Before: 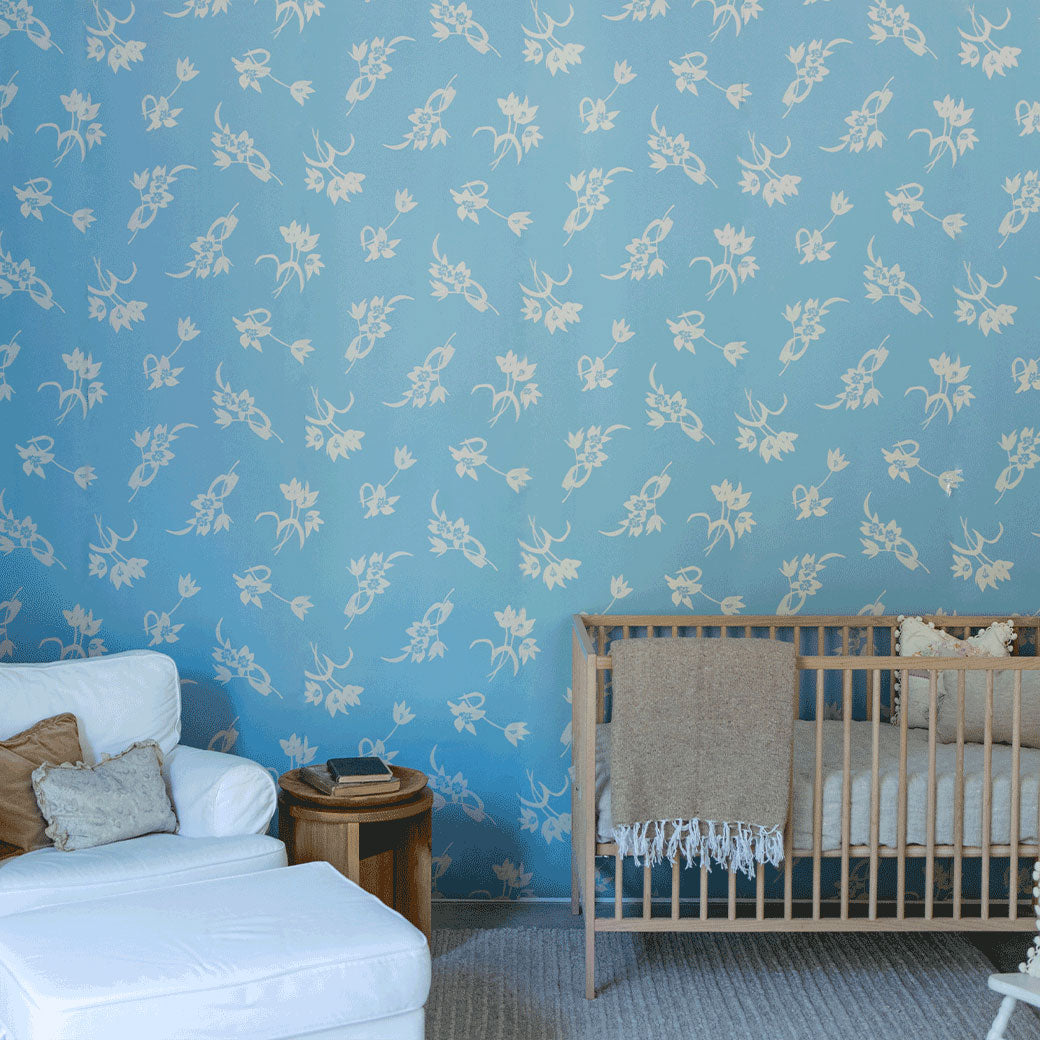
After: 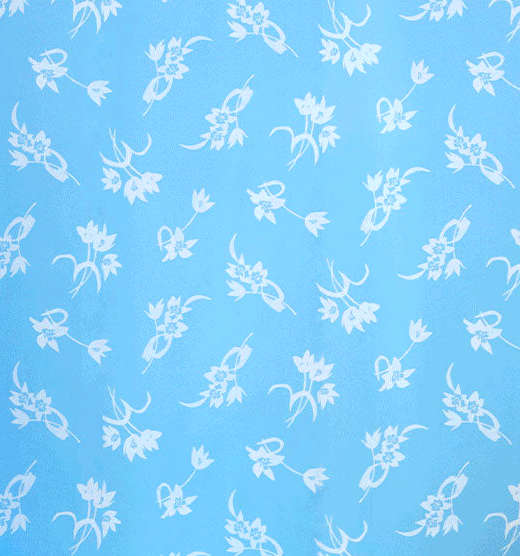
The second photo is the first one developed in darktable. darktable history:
exposure: exposure 0.515 EV, compensate highlight preservation false
crop: left 19.556%, right 30.401%, bottom 46.458%
color correction: highlights a* -2.24, highlights b* -18.1
